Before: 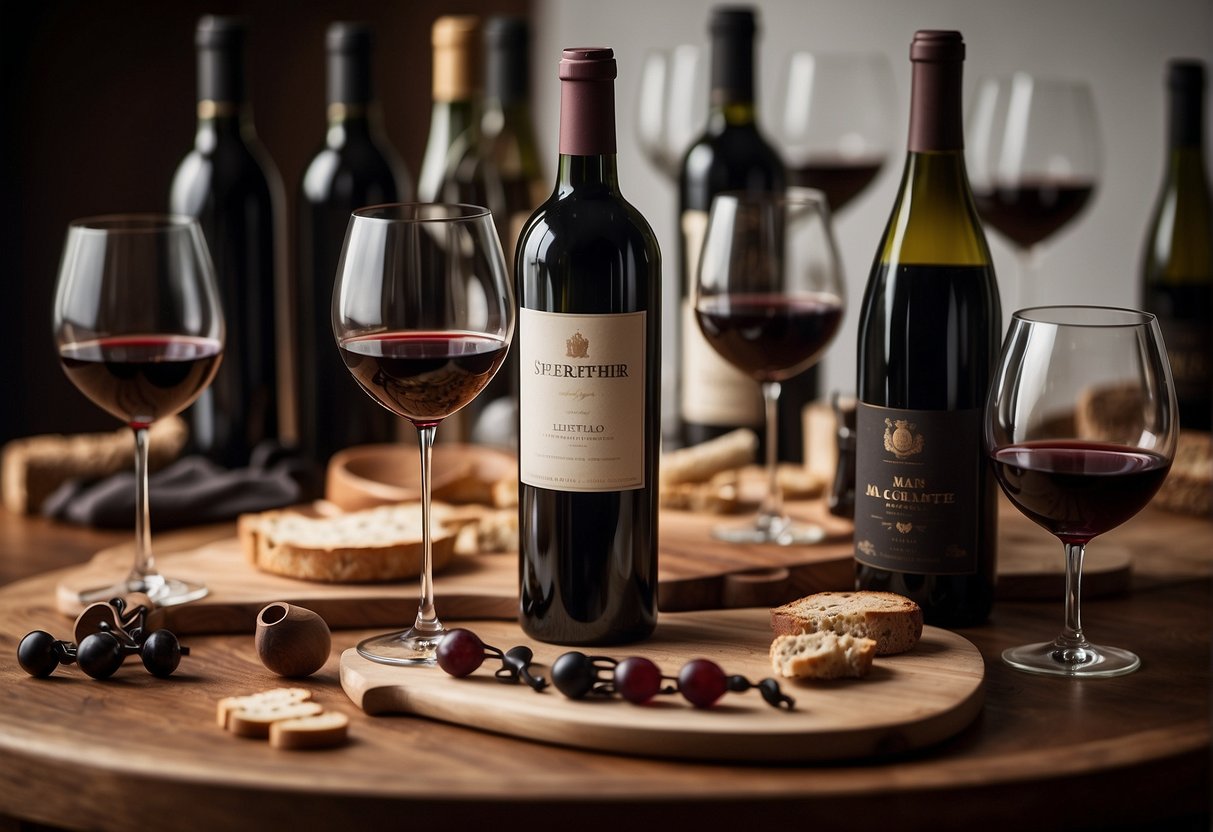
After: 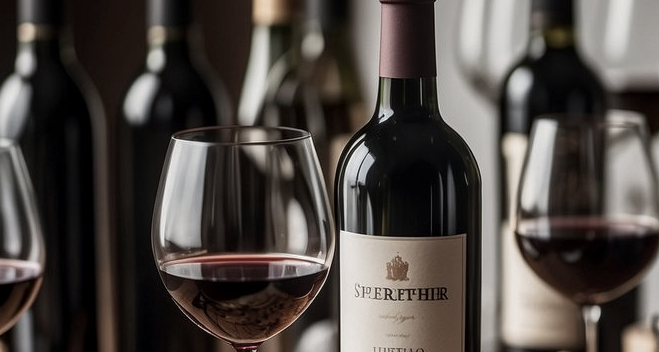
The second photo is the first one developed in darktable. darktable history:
contrast brightness saturation: contrast 0.1, saturation -0.366
crop: left 14.859%, top 9.262%, right 30.762%, bottom 48.37%
local contrast: on, module defaults
